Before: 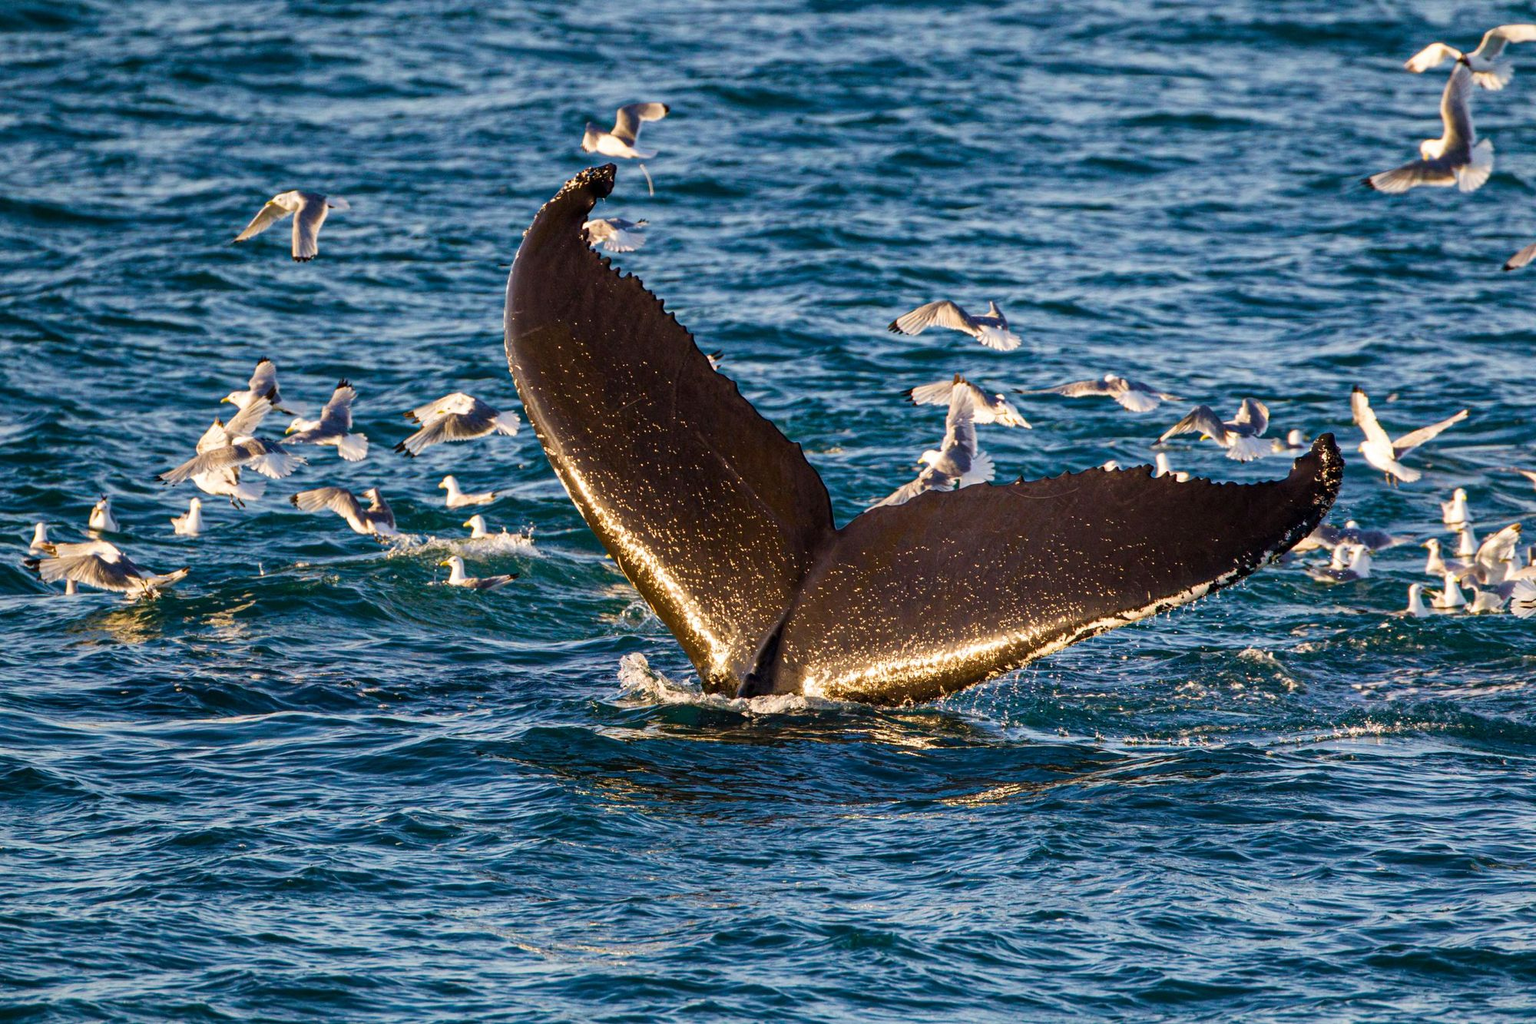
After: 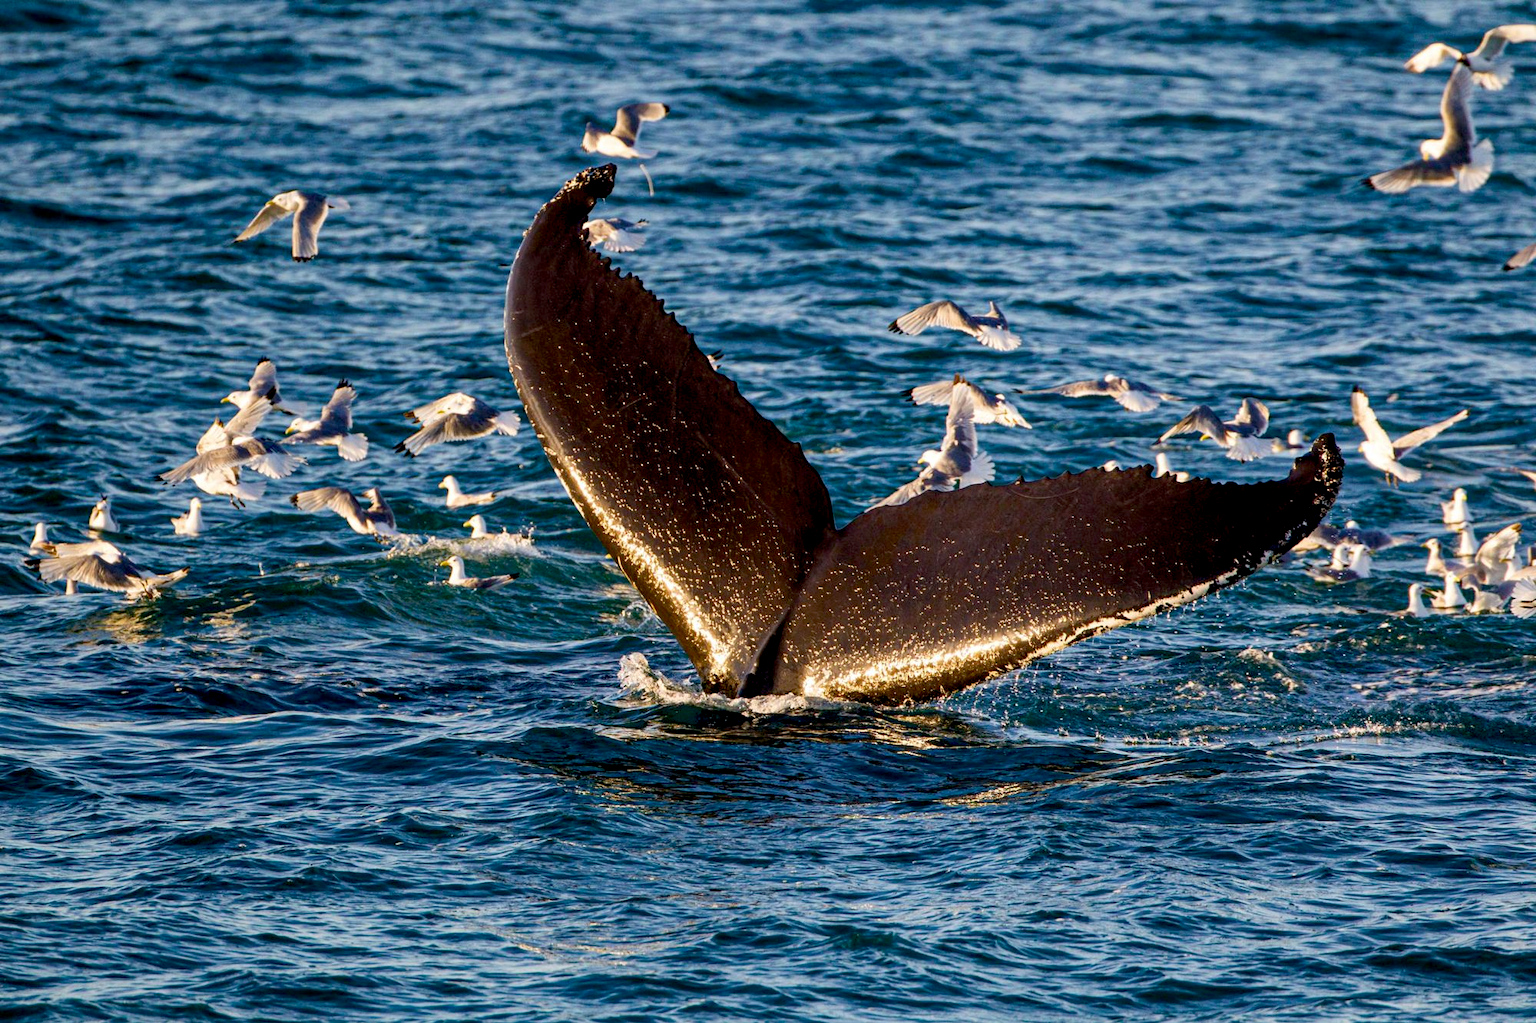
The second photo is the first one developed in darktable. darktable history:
exposure: black level correction 0.01, exposure 0.008 EV, compensate exposure bias true, compensate highlight preservation false
